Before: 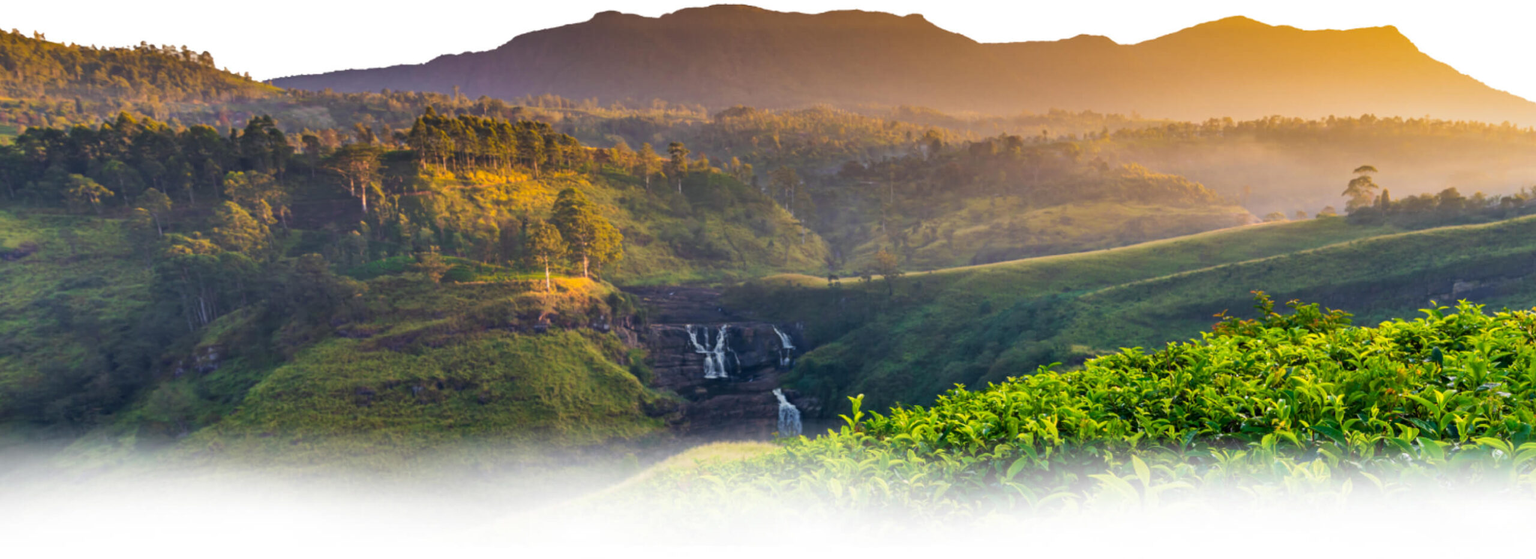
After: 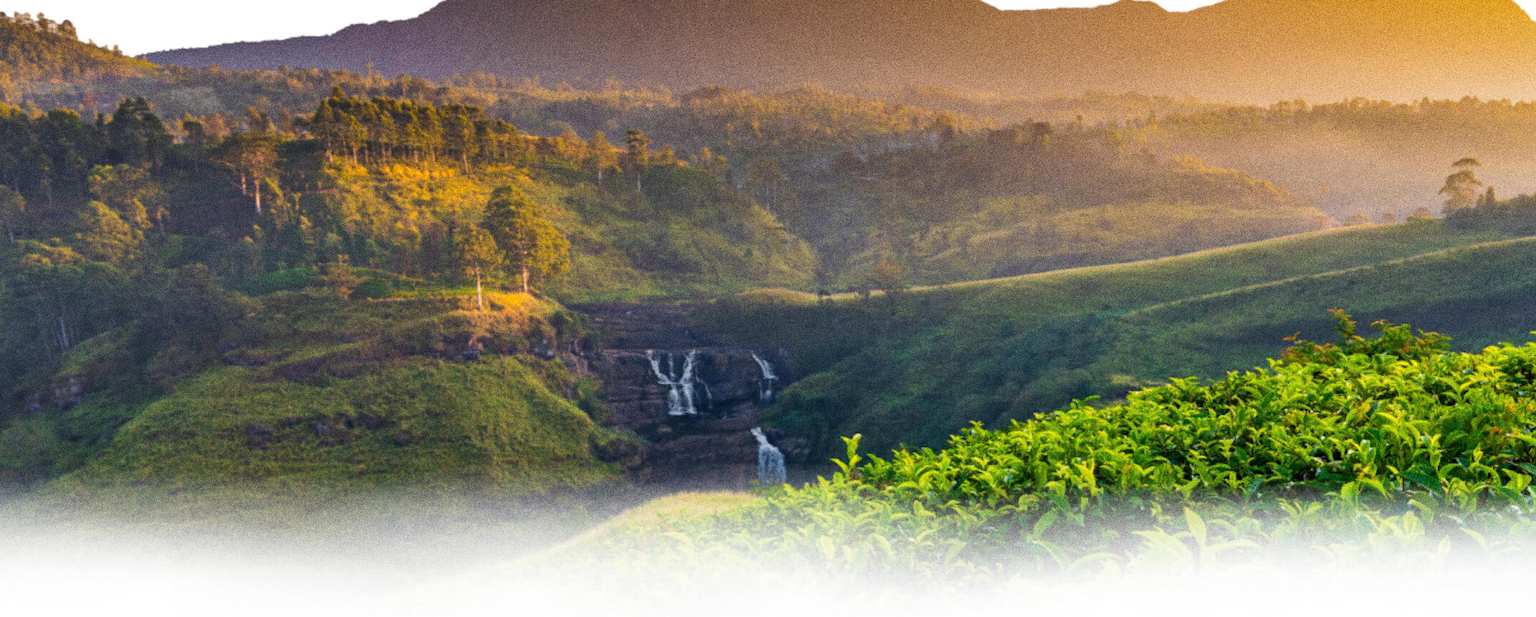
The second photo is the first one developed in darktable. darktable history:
grain: coarseness 10.62 ISO, strength 55.56%
crop: left 9.807%, top 6.259%, right 7.334%, bottom 2.177%
